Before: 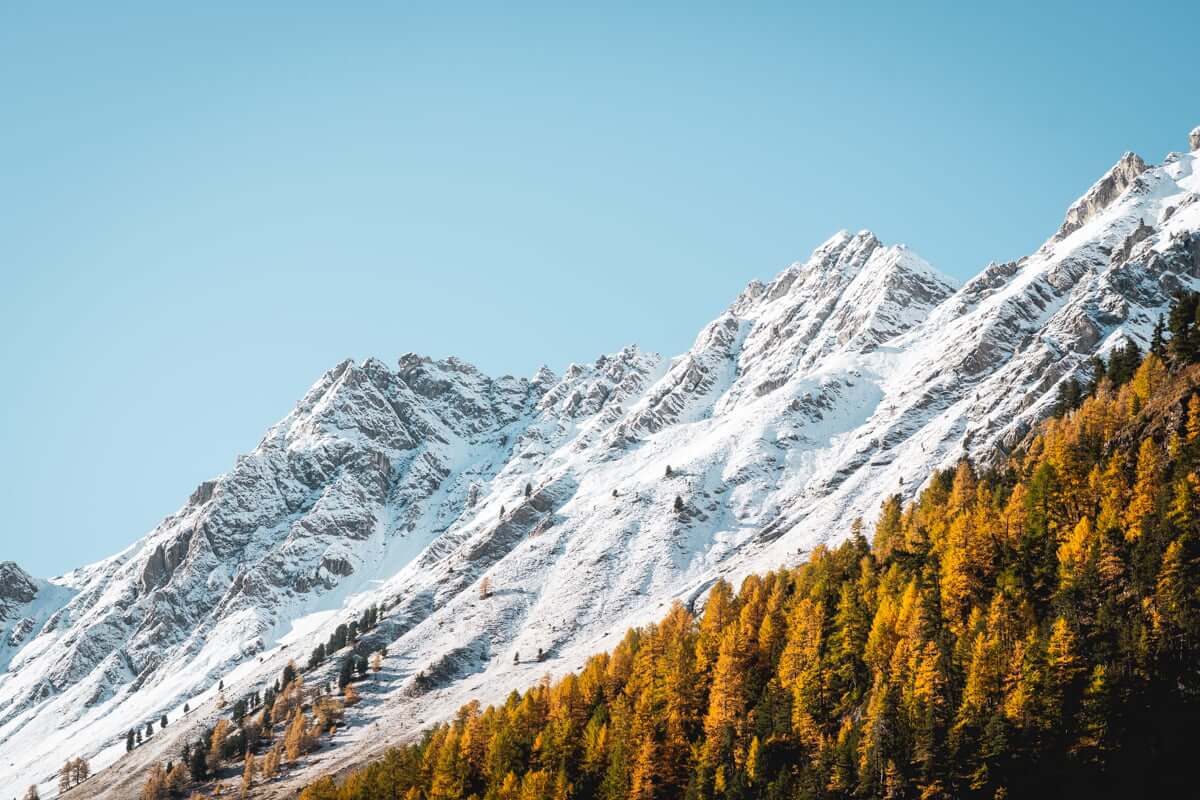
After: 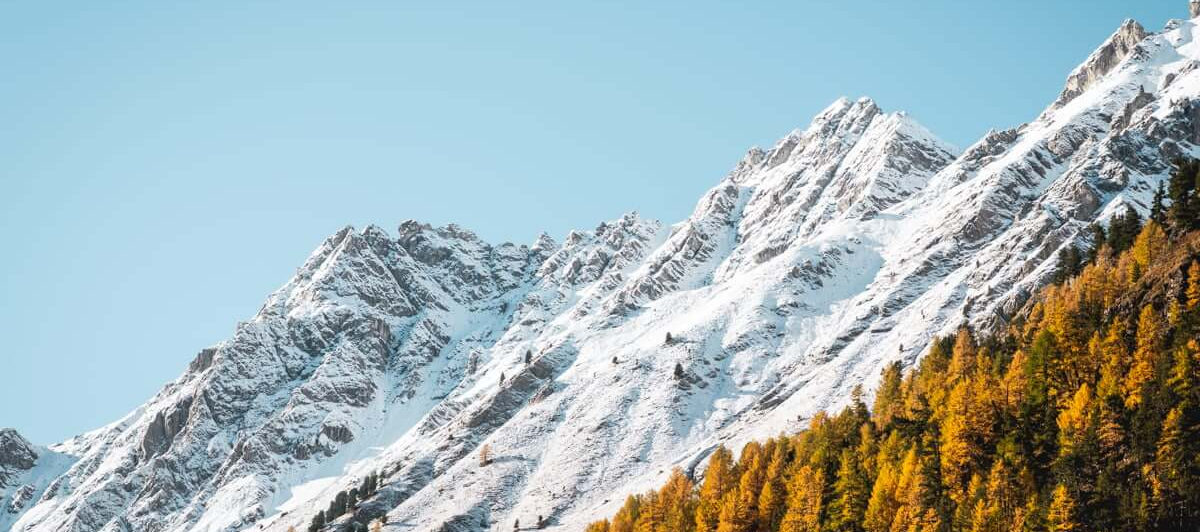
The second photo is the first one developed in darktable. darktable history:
crop: top 16.703%, bottom 16.771%
